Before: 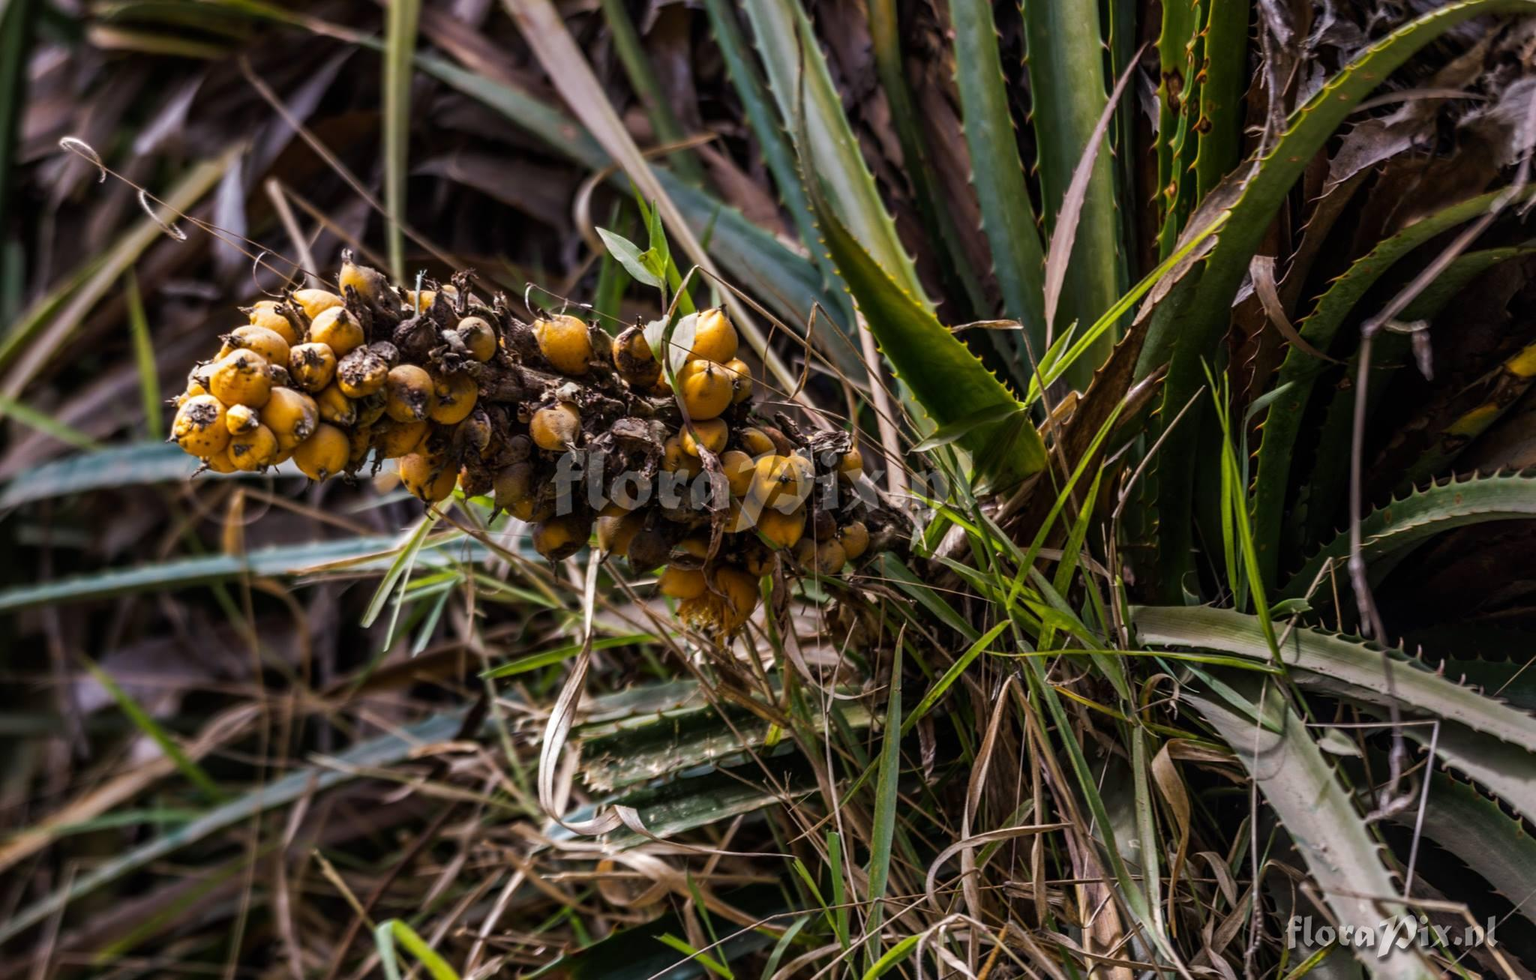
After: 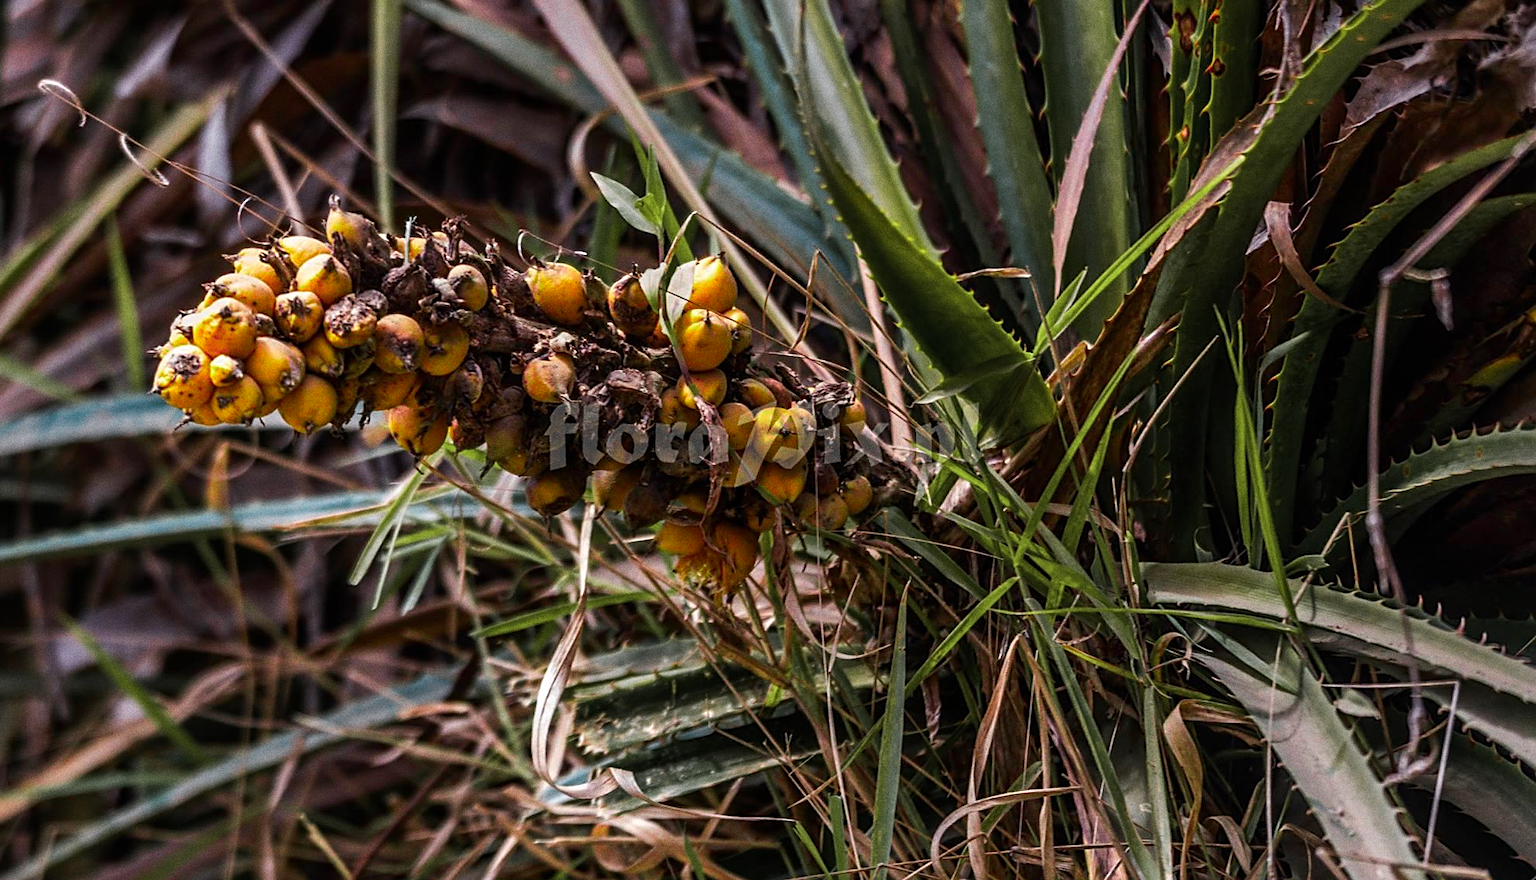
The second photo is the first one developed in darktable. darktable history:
color zones: curves: ch0 [(0, 0.533) (0.126, 0.533) (0.234, 0.533) (0.368, 0.357) (0.5, 0.5) (0.625, 0.5) (0.74, 0.637) (0.875, 0.5)]; ch1 [(0.004, 0.708) (0.129, 0.662) (0.25, 0.5) (0.375, 0.331) (0.496, 0.396) (0.625, 0.649) (0.739, 0.26) (0.875, 0.5) (1, 0.478)]; ch2 [(0, 0.409) (0.132, 0.403) (0.236, 0.558) (0.379, 0.448) (0.5, 0.5) (0.625, 0.5) (0.691, 0.39) (0.875, 0.5)]
crop: left 1.507%, top 6.147%, right 1.379%, bottom 6.637%
sharpen: on, module defaults
grain: coarseness 8.68 ISO, strength 31.94%
